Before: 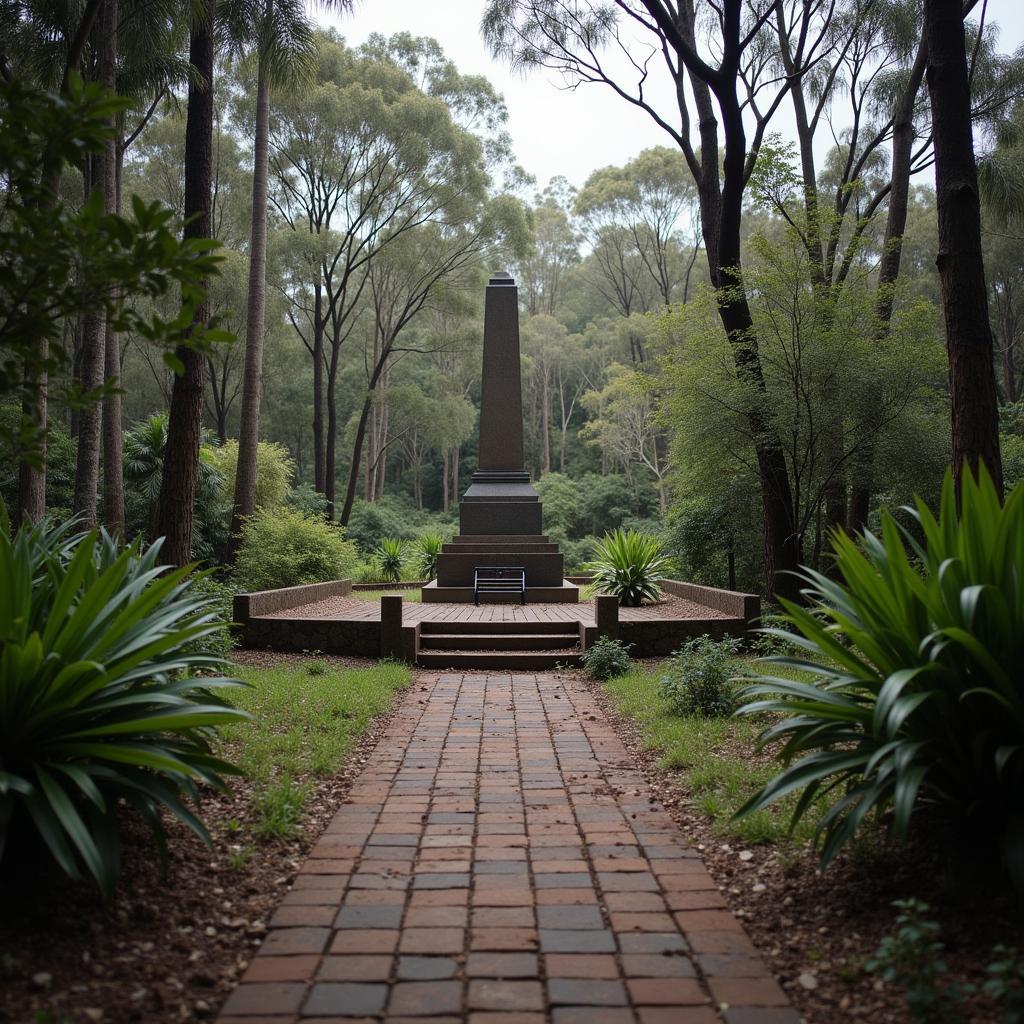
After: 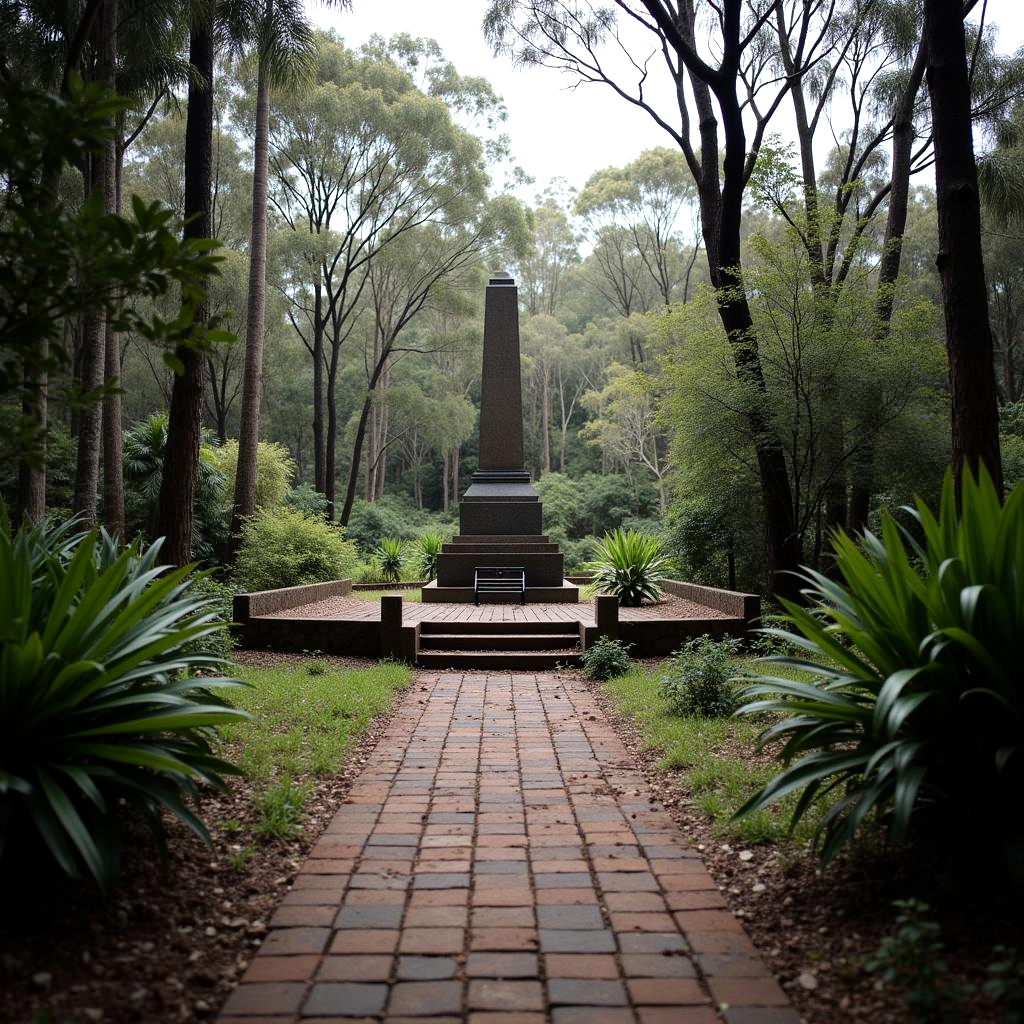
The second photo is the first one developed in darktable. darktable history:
tone equalizer: -8 EV -0.775 EV, -7 EV -0.671 EV, -6 EV -0.572 EV, -5 EV -0.413 EV, -3 EV 0.399 EV, -2 EV 0.6 EV, -1 EV 0.684 EV, +0 EV 0.759 EV
exposure: black level correction 0.002, exposure -0.2 EV, compensate highlight preservation false
